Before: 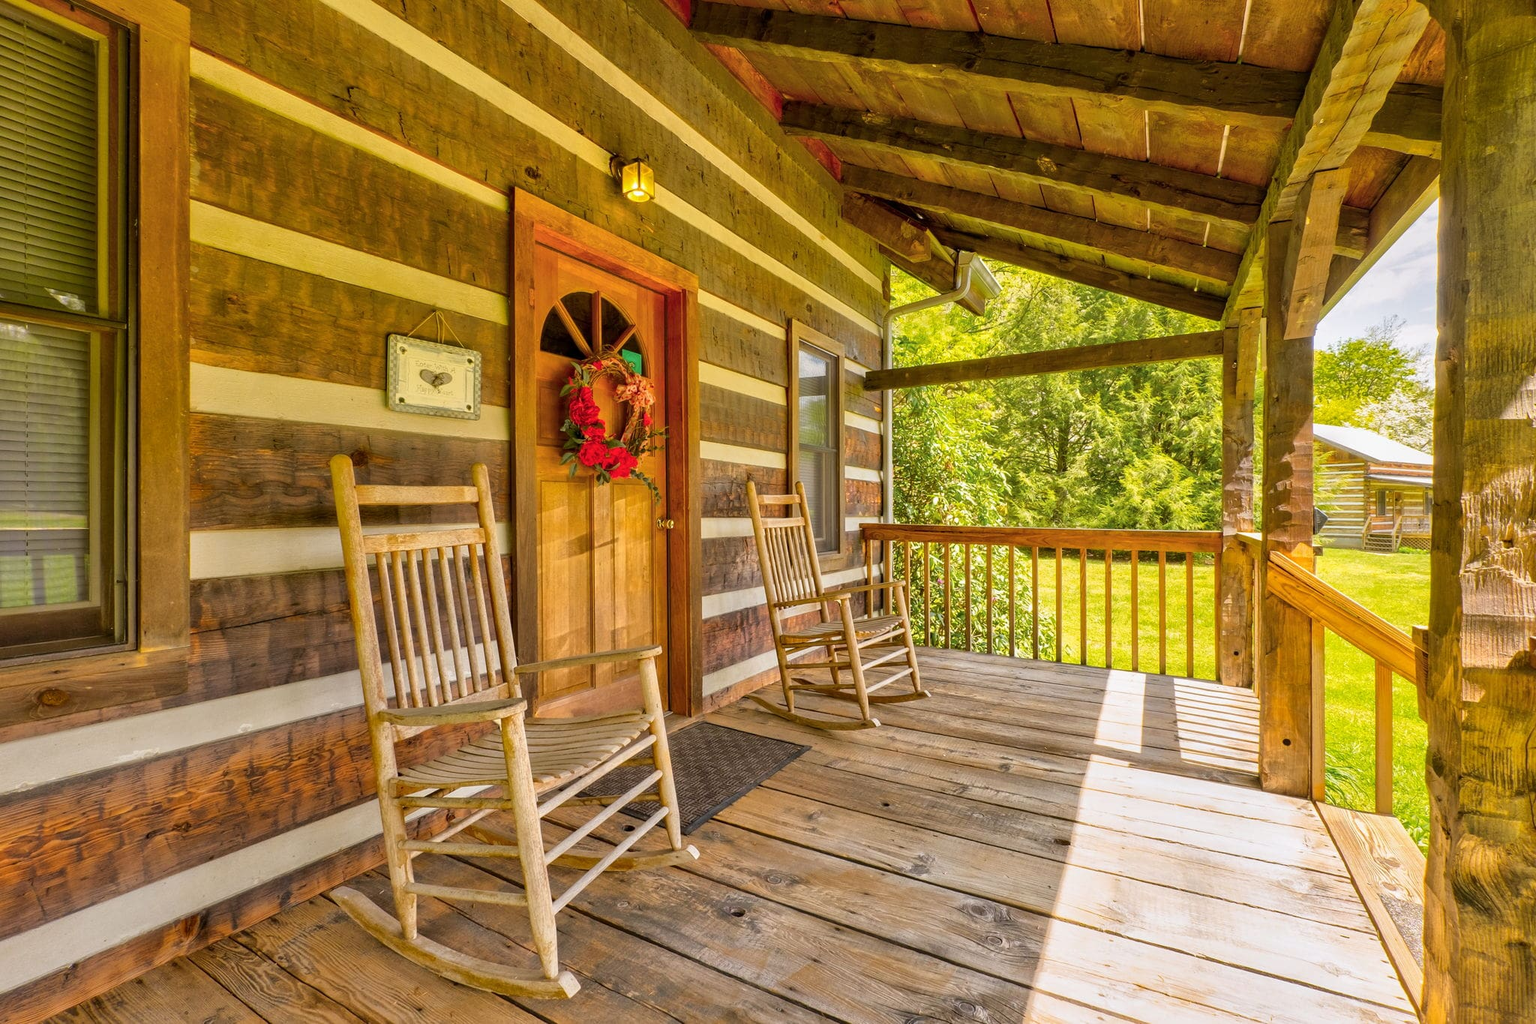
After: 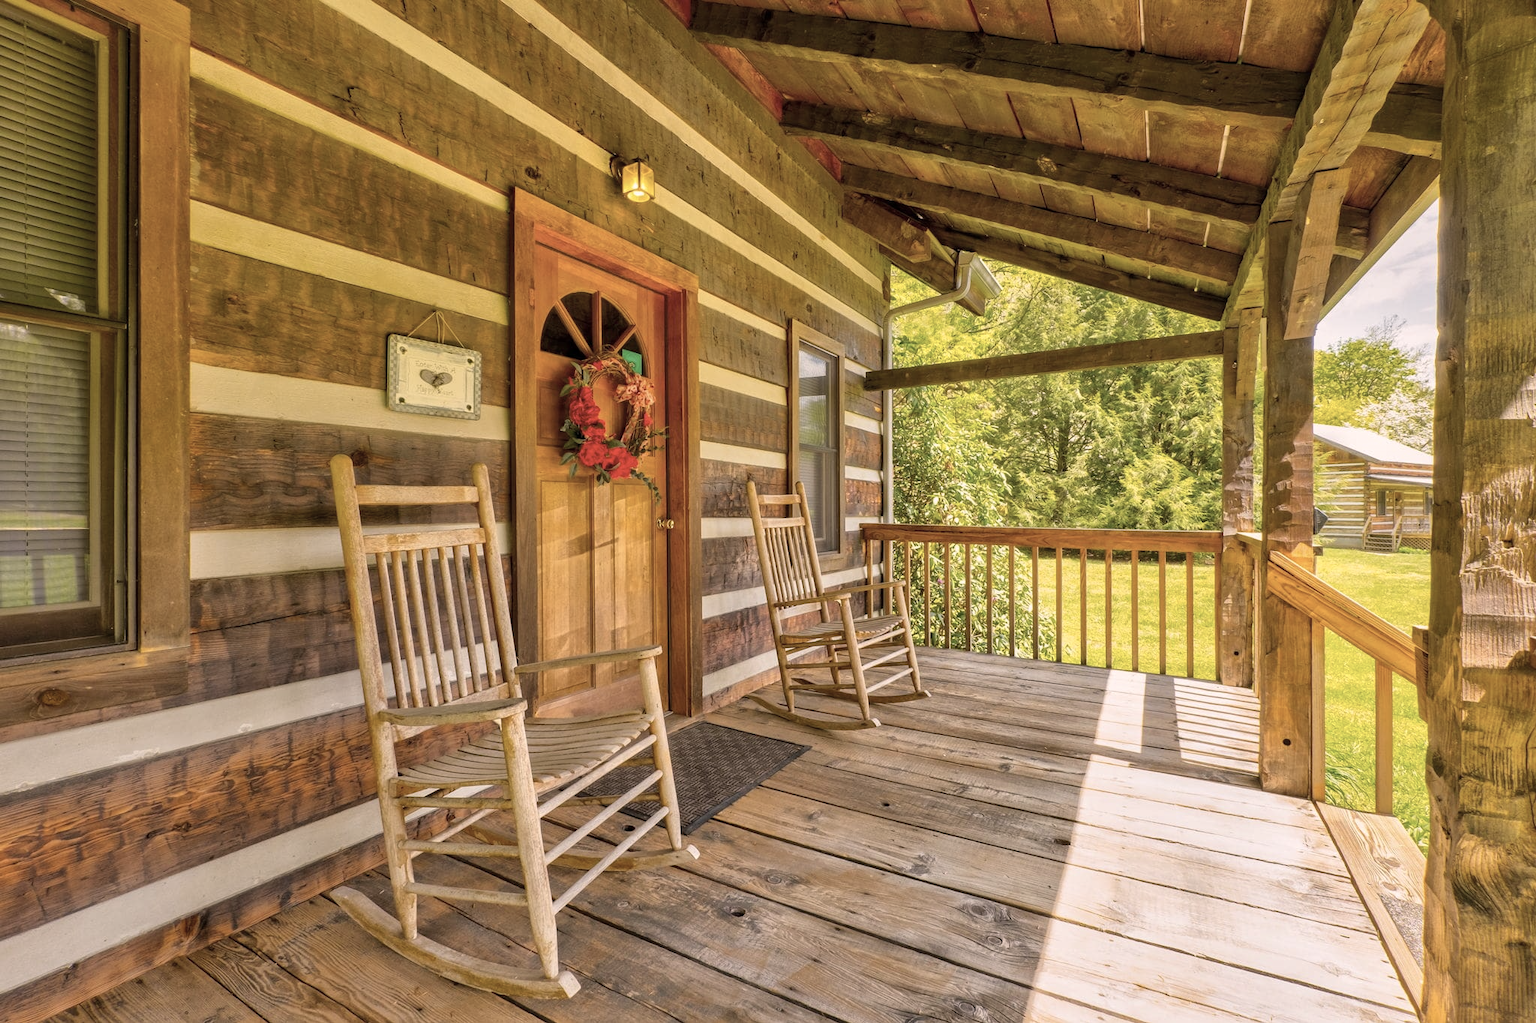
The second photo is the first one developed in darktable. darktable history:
color correction: highlights a* 5.5, highlights b* 5.22, saturation 0.684
